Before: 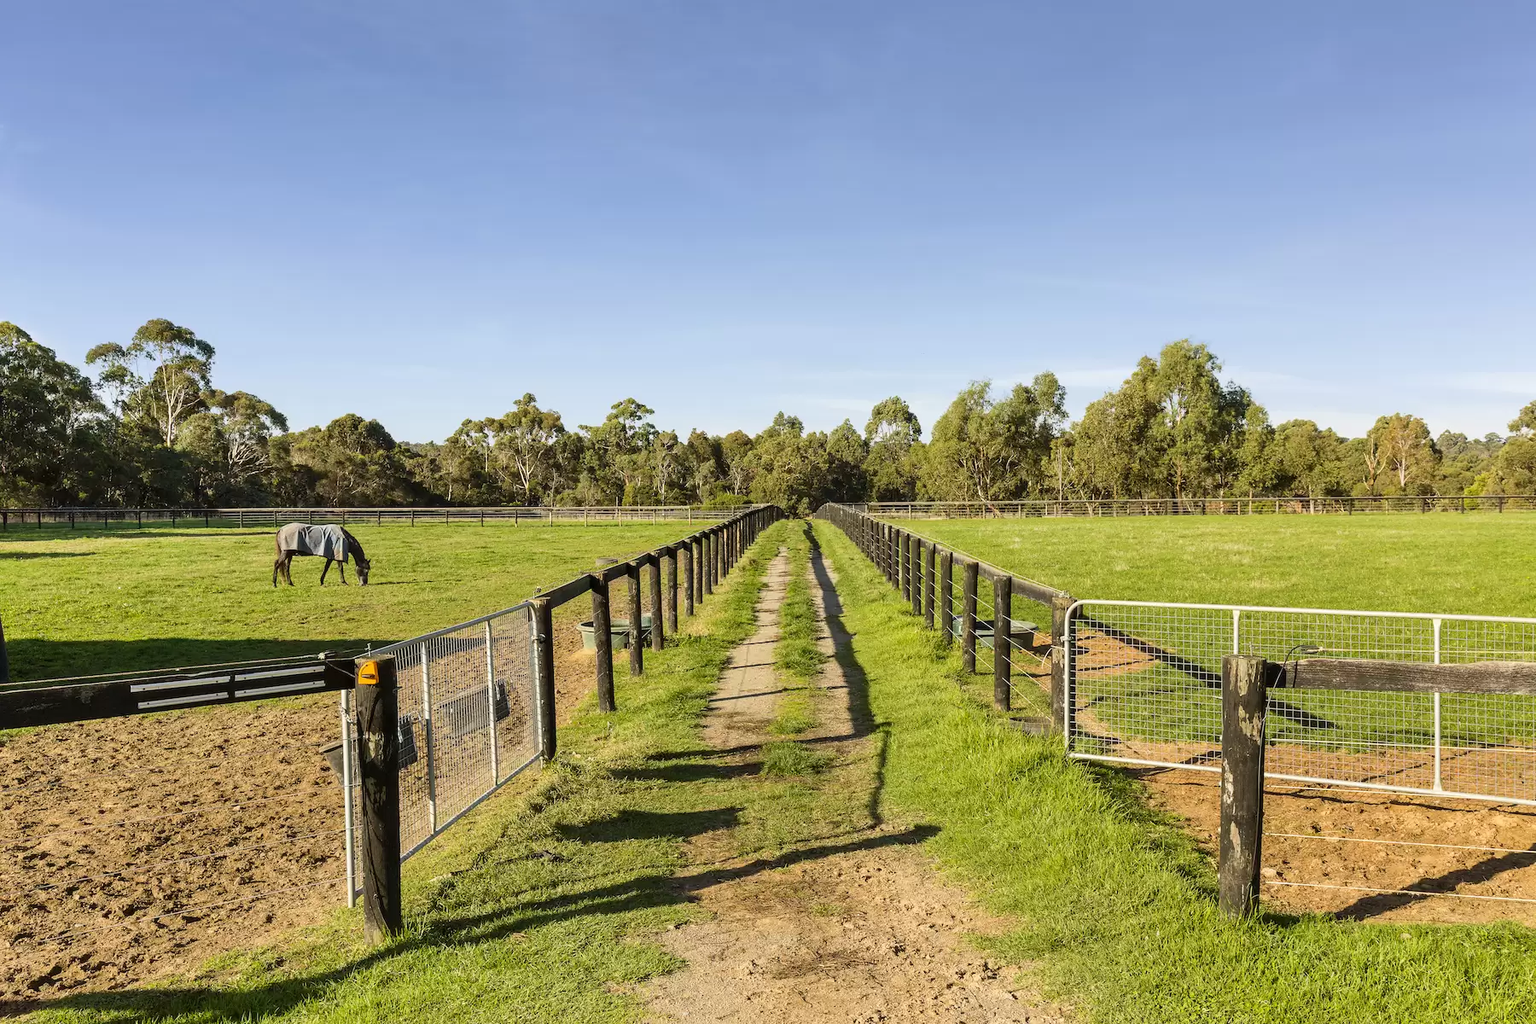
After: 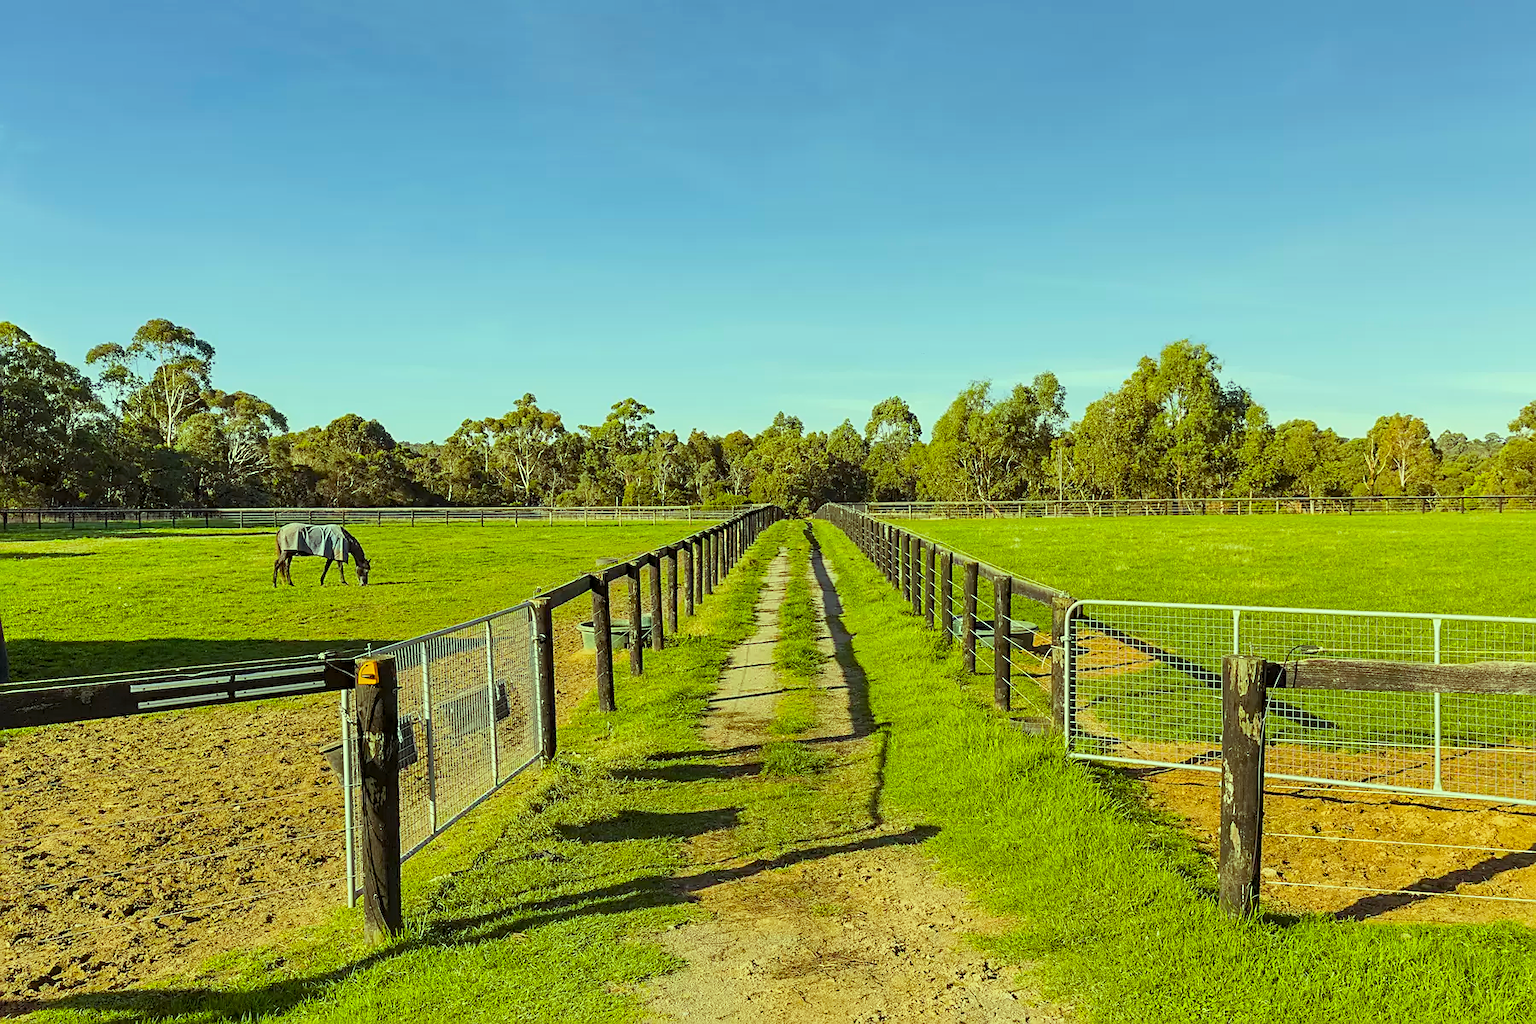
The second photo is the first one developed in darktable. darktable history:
local contrast: highlights 104%, shadows 99%, detail 120%, midtone range 0.2
levels: levels [0.031, 0.5, 0.969]
sharpen: on, module defaults
color balance rgb: highlights gain › luminance 15.268%, highlights gain › chroma 6.924%, highlights gain › hue 127.72°, perceptual saturation grading › global saturation 31.222%, contrast -20.098%
